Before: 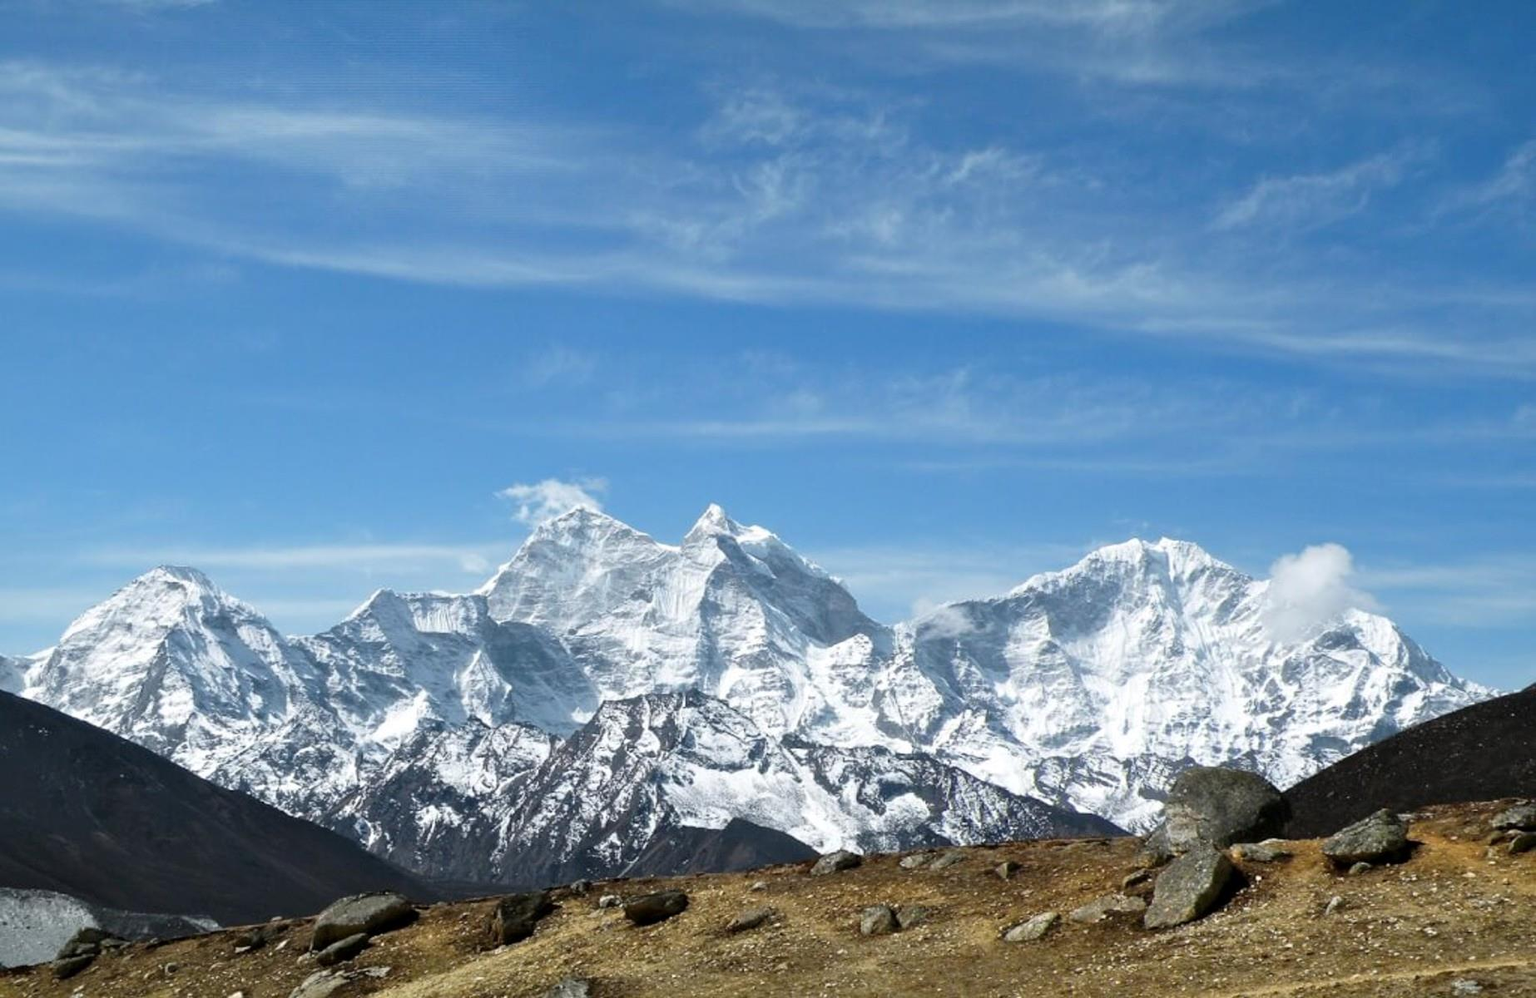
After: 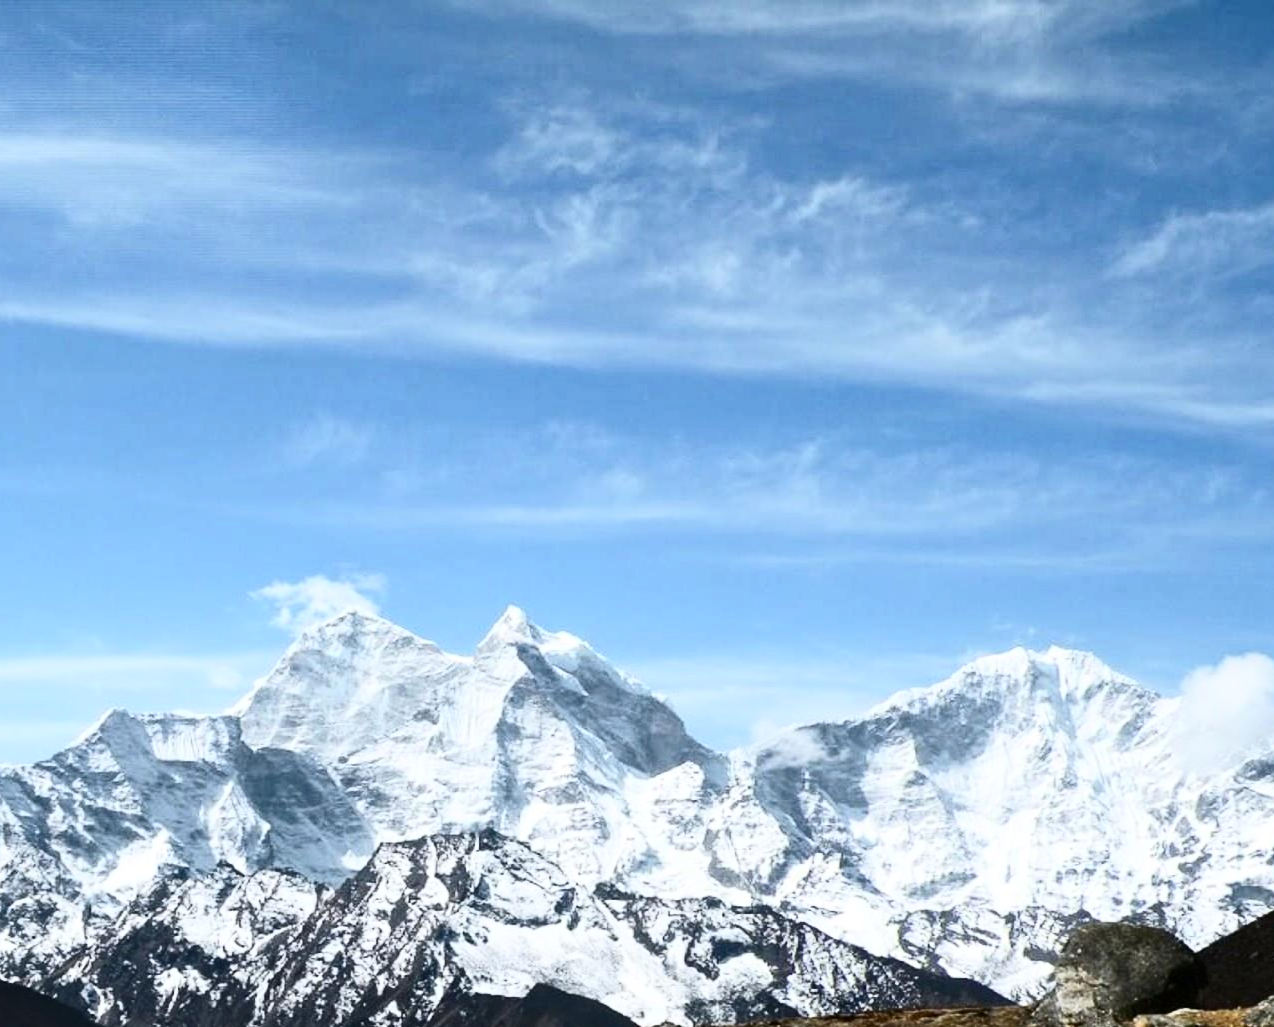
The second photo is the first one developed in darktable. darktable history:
contrast brightness saturation: contrast 0.382, brightness 0.097
crop: left 18.719%, right 12.232%, bottom 14.35%
